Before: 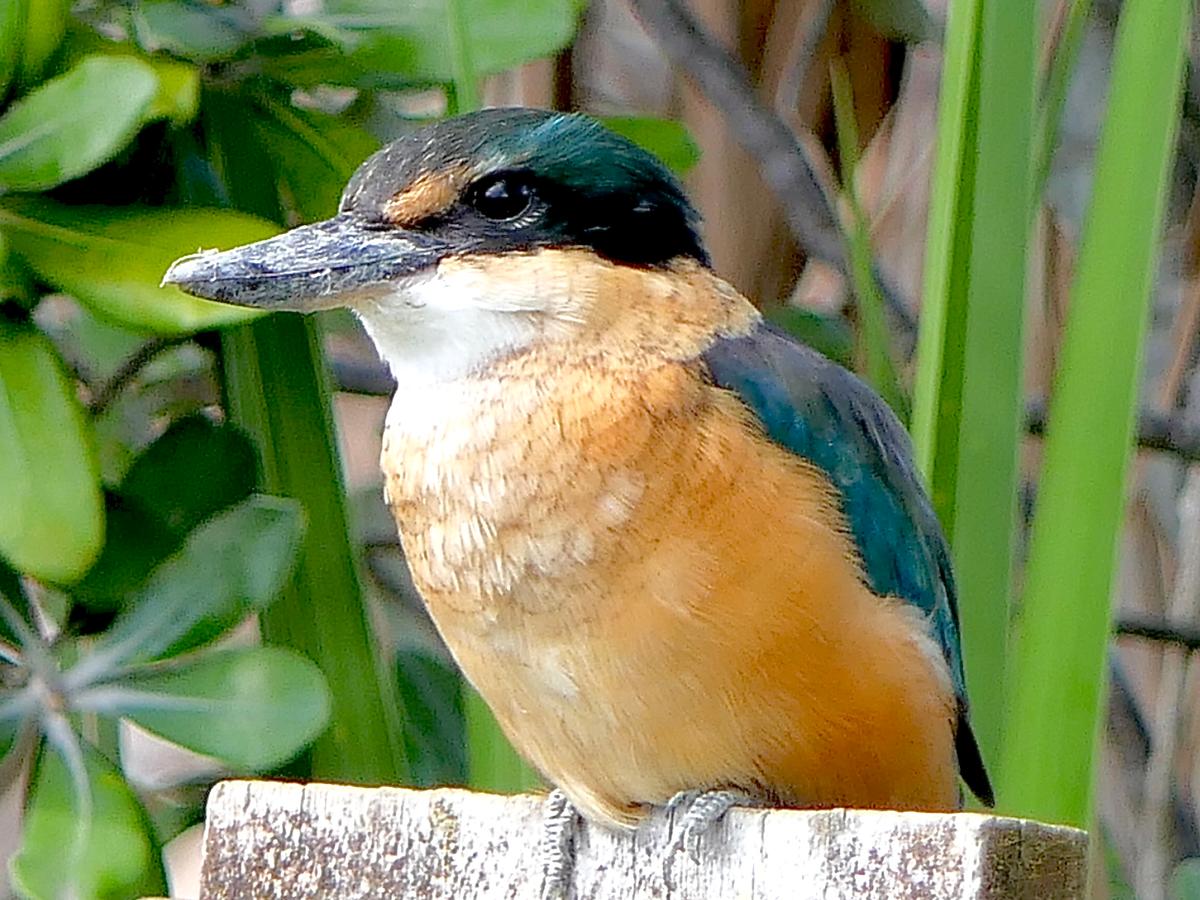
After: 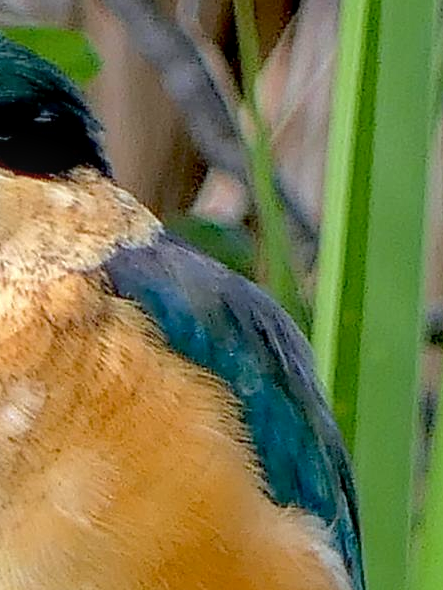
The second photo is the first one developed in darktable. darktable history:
white balance: red 0.976, blue 1.04
crop and rotate: left 49.936%, top 10.094%, right 13.136%, bottom 24.256%
local contrast: on, module defaults
